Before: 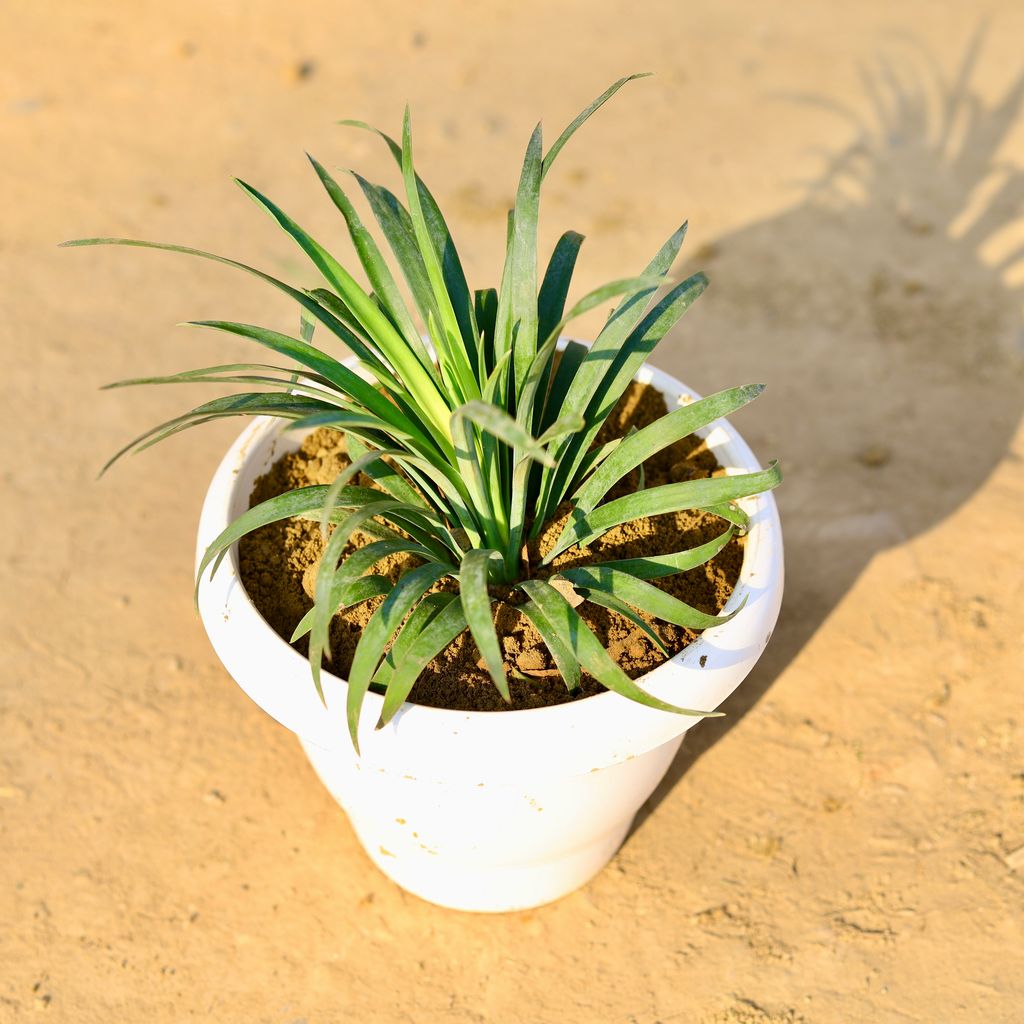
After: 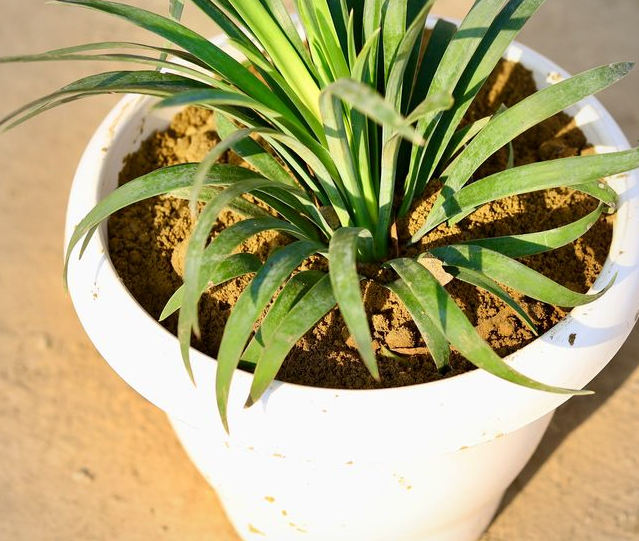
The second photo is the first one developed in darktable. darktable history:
crop: left 12.863%, top 31.475%, right 24.734%, bottom 15.655%
vignetting: fall-off radius 44.79%, brightness -0.176, saturation -0.301, unbound false
